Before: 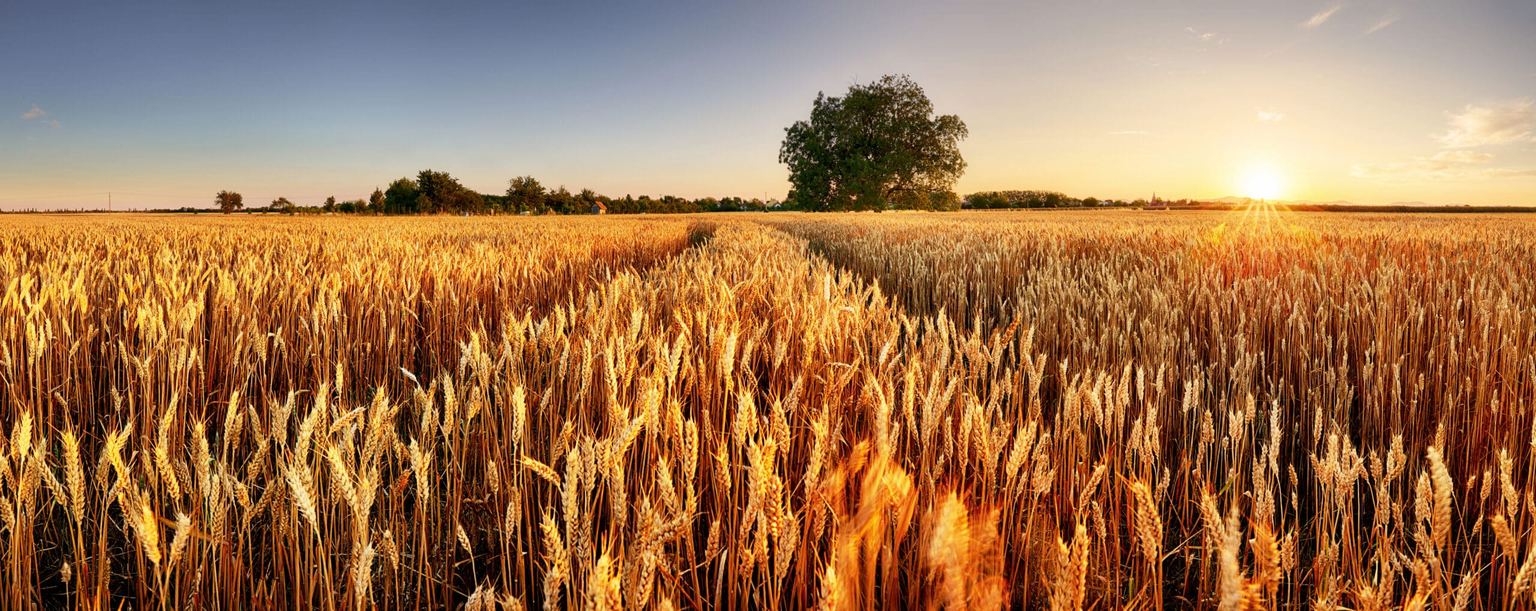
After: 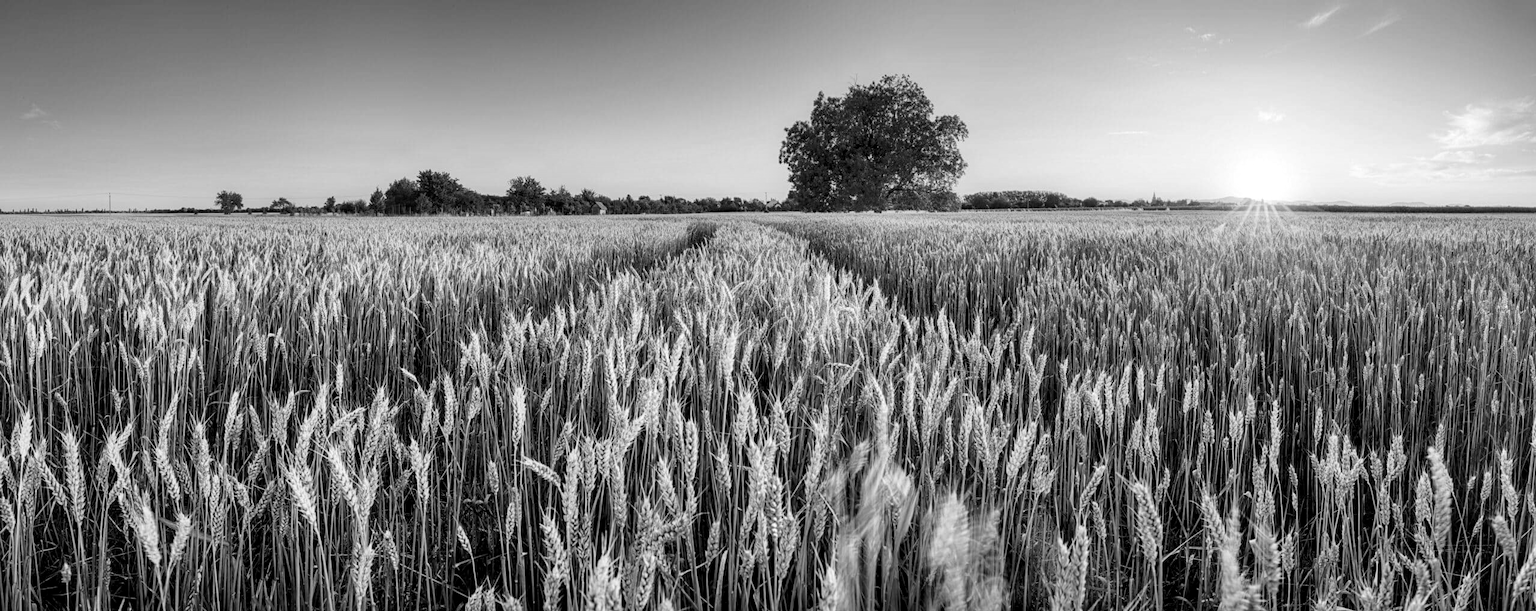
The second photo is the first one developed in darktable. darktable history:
monochrome: on, module defaults
local contrast: on, module defaults
